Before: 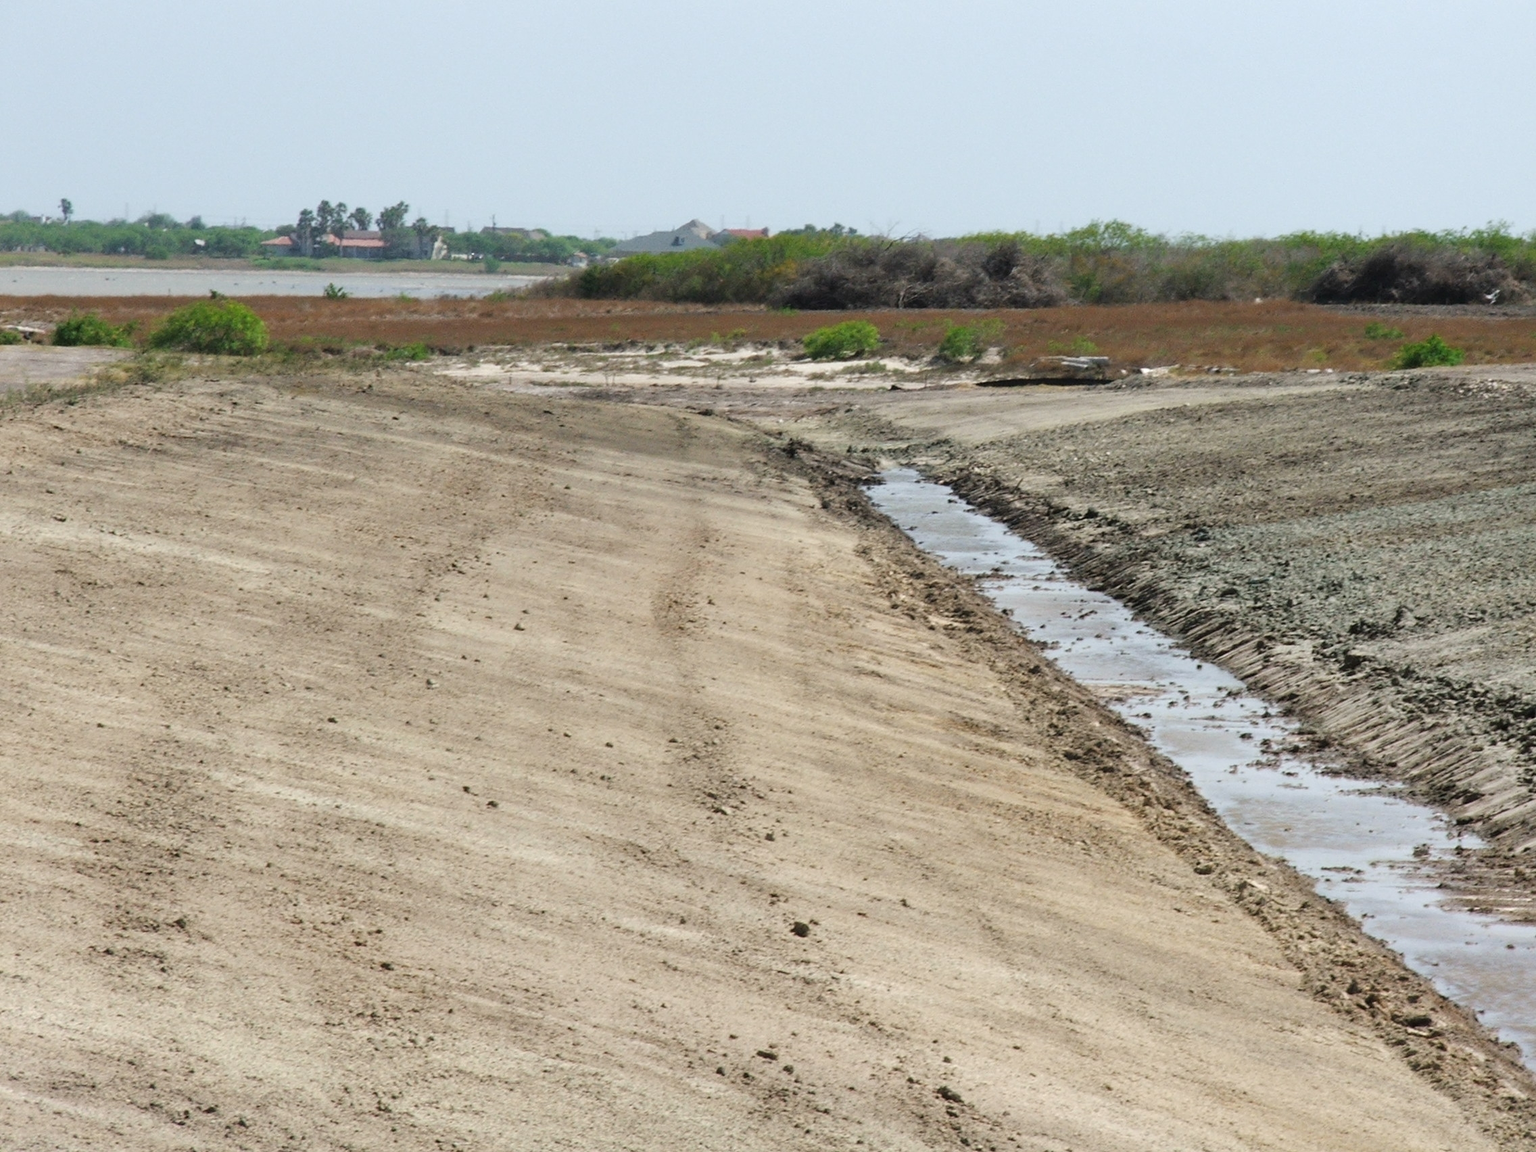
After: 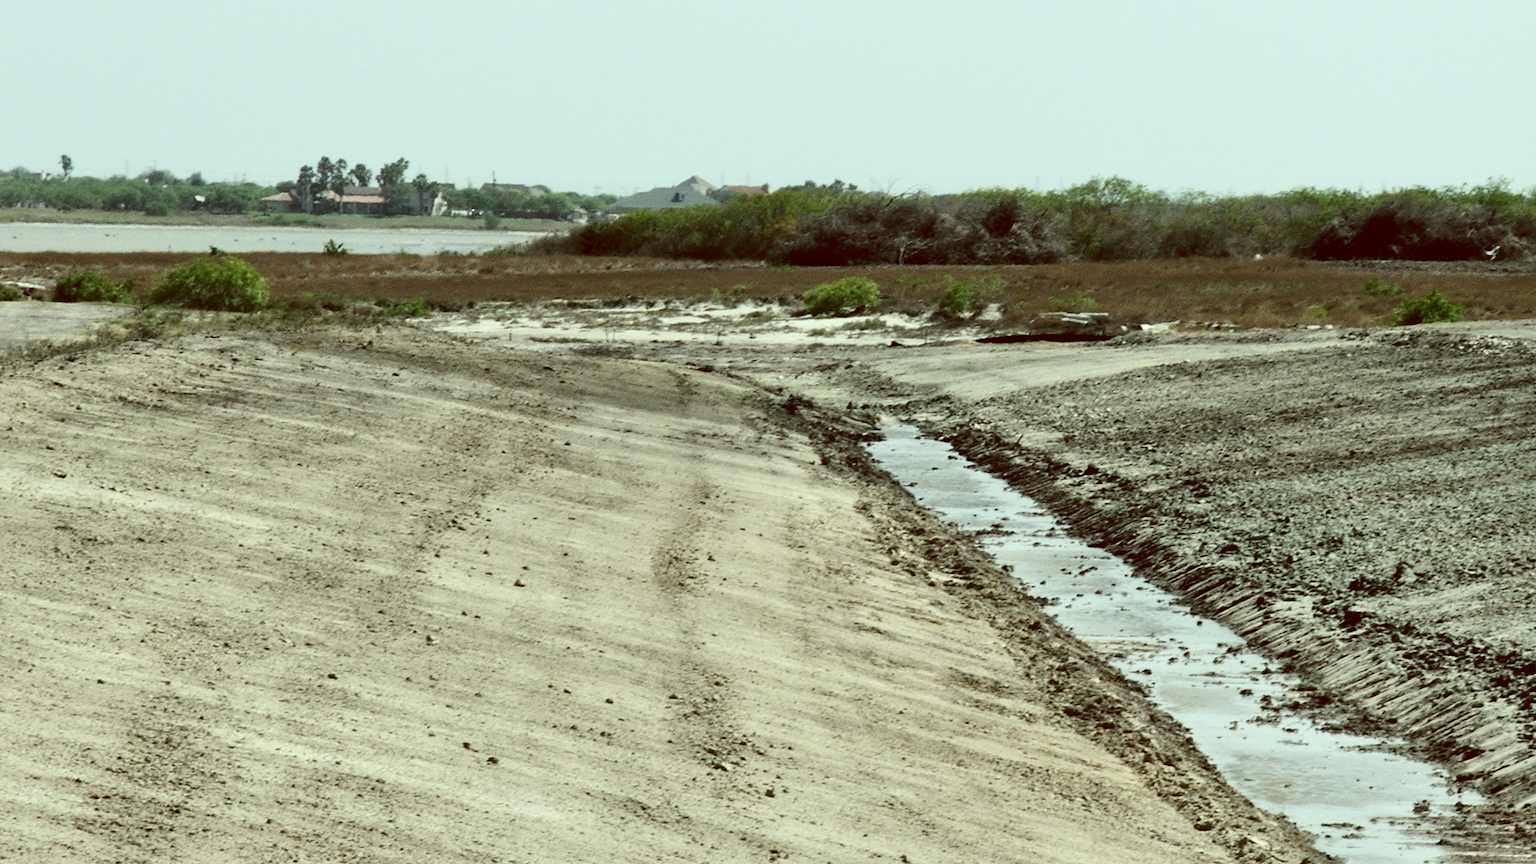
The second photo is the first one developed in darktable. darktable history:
local contrast: mode bilateral grid, contrast 20, coarseness 50, detail 120%, midtone range 0.2
contrast brightness saturation: contrast 0.25, saturation -0.31
color balance: lift [1, 1.015, 0.987, 0.985], gamma [1, 0.959, 1.042, 0.958], gain [0.927, 0.938, 1.072, 0.928], contrast 1.5%
crop: top 3.857%, bottom 21.132%
